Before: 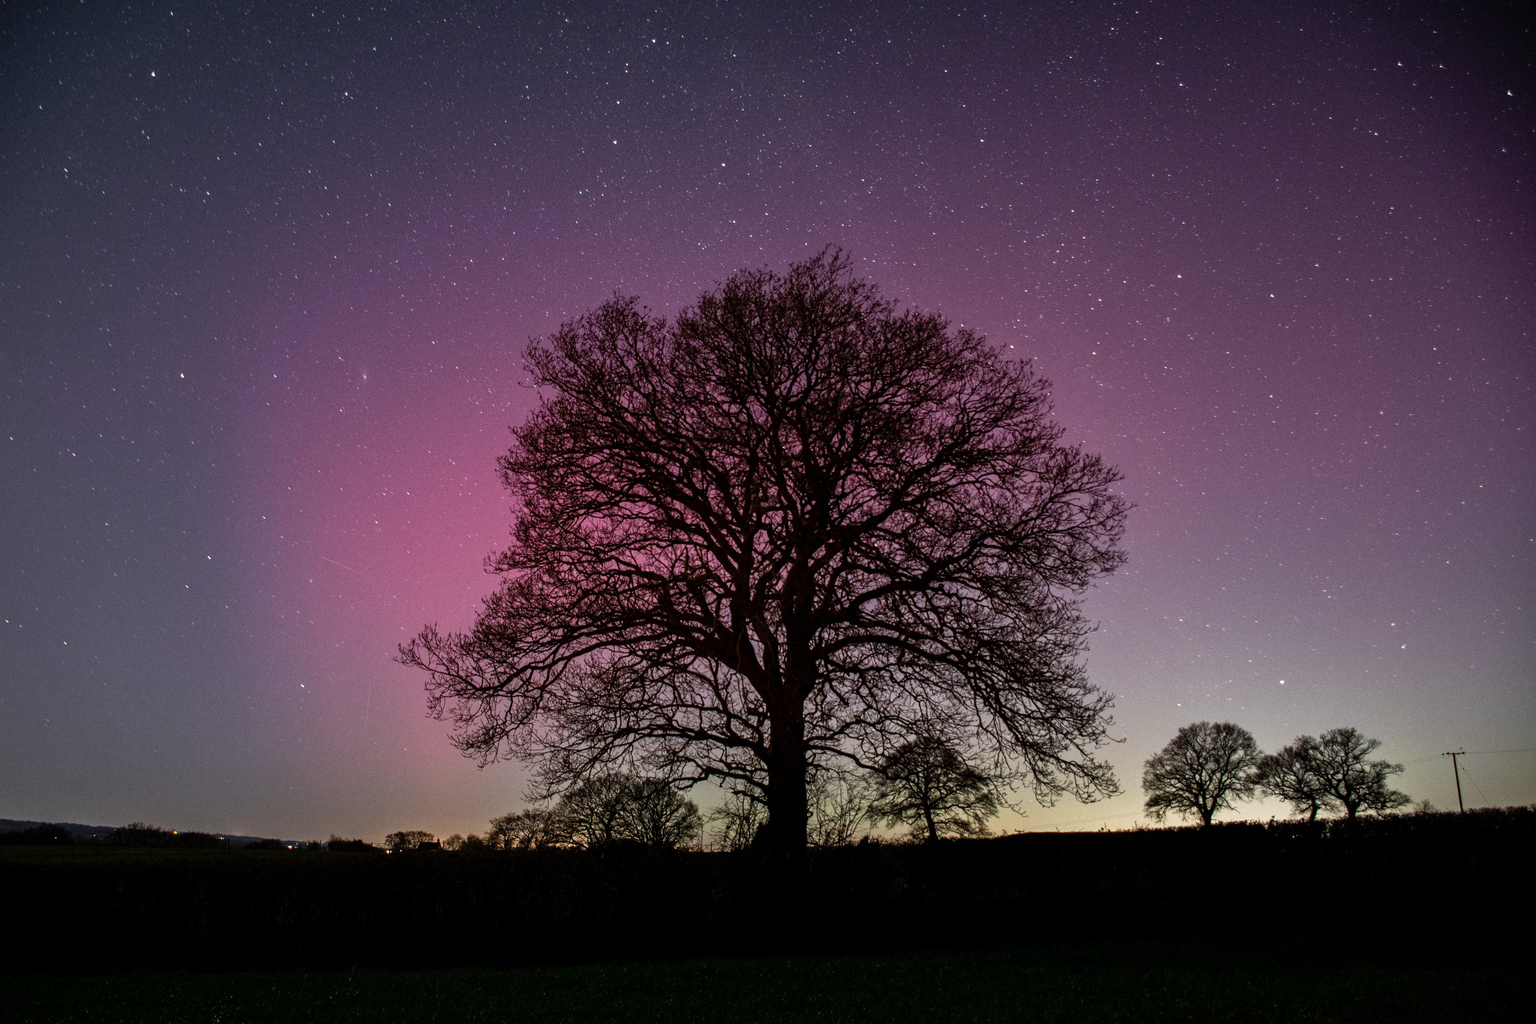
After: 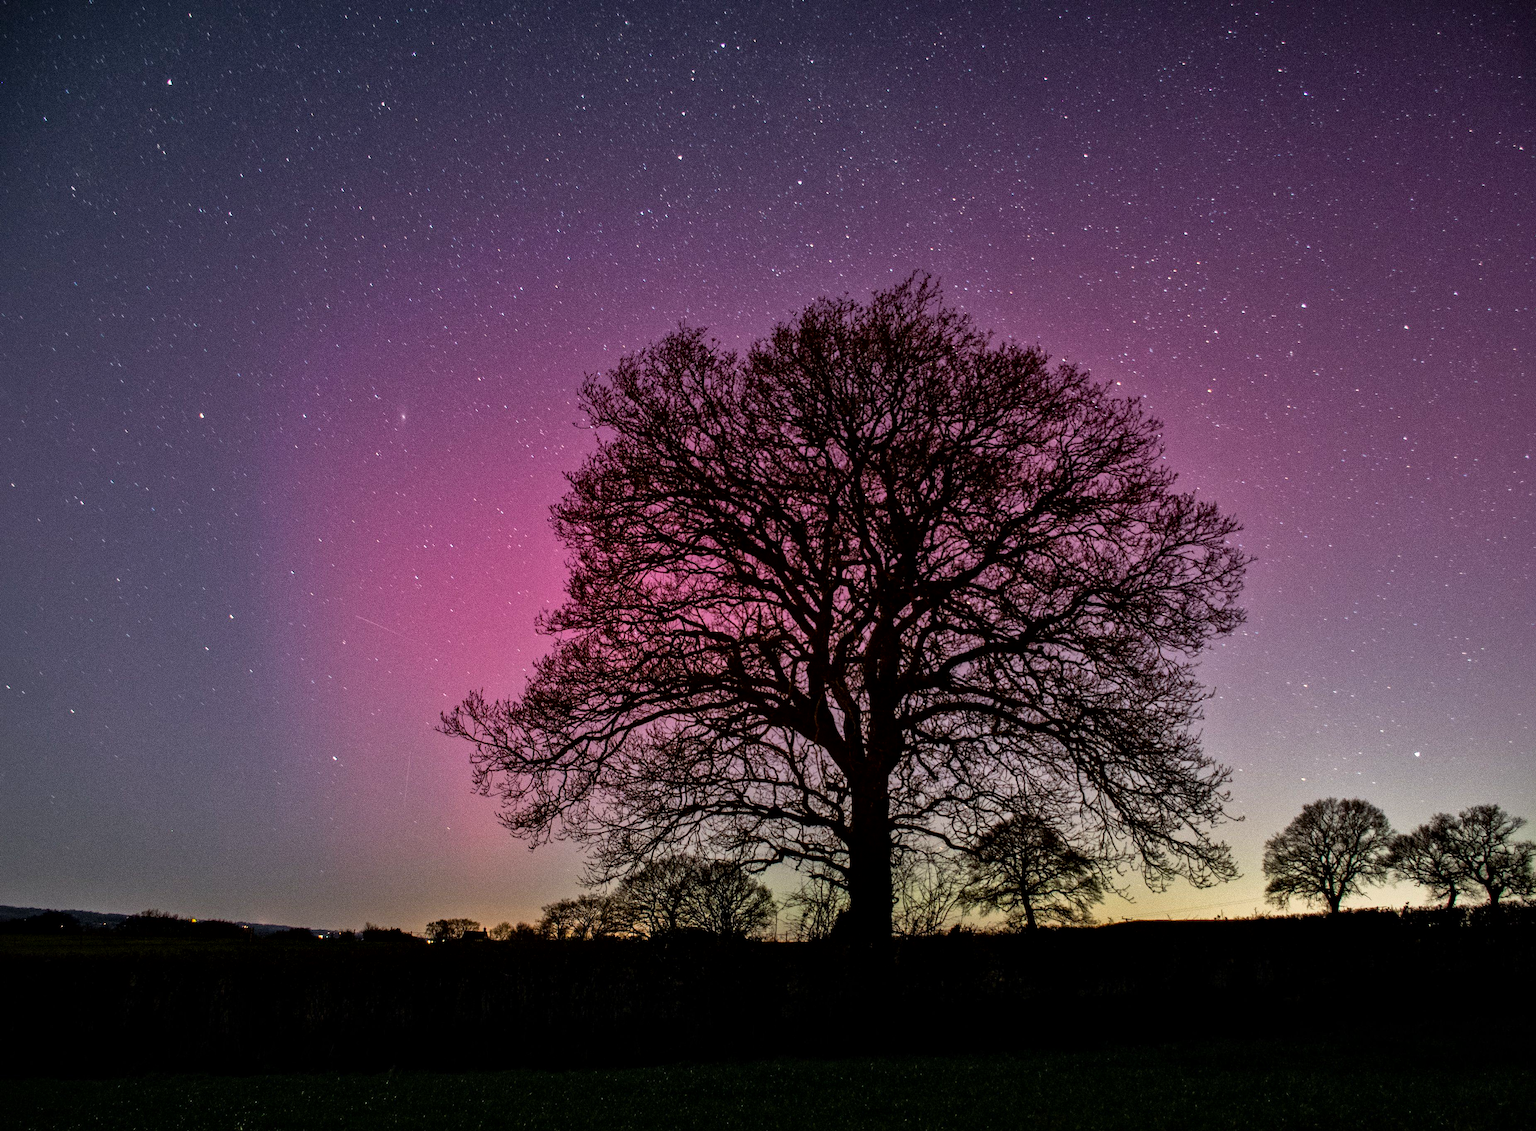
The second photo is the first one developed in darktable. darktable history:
crop: right 9.509%, bottom 0.031%
color zones: curves: ch0 [(0, 0.5) (0.143, 0.5) (0.286, 0.5) (0.429, 0.5) (0.571, 0.5) (0.714, 0.476) (0.857, 0.5) (1, 0.5)]; ch2 [(0, 0.5) (0.143, 0.5) (0.286, 0.5) (0.429, 0.5) (0.571, 0.5) (0.714, 0.487) (0.857, 0.5) (1, 0.5)]
local contrast: mode bilateral grid, contrast 25, coarseness 60, detail 151%, midtone range 0.2
color balance rgb: perceptual saturation grading › global saturation 30%, global vibrance 10%
